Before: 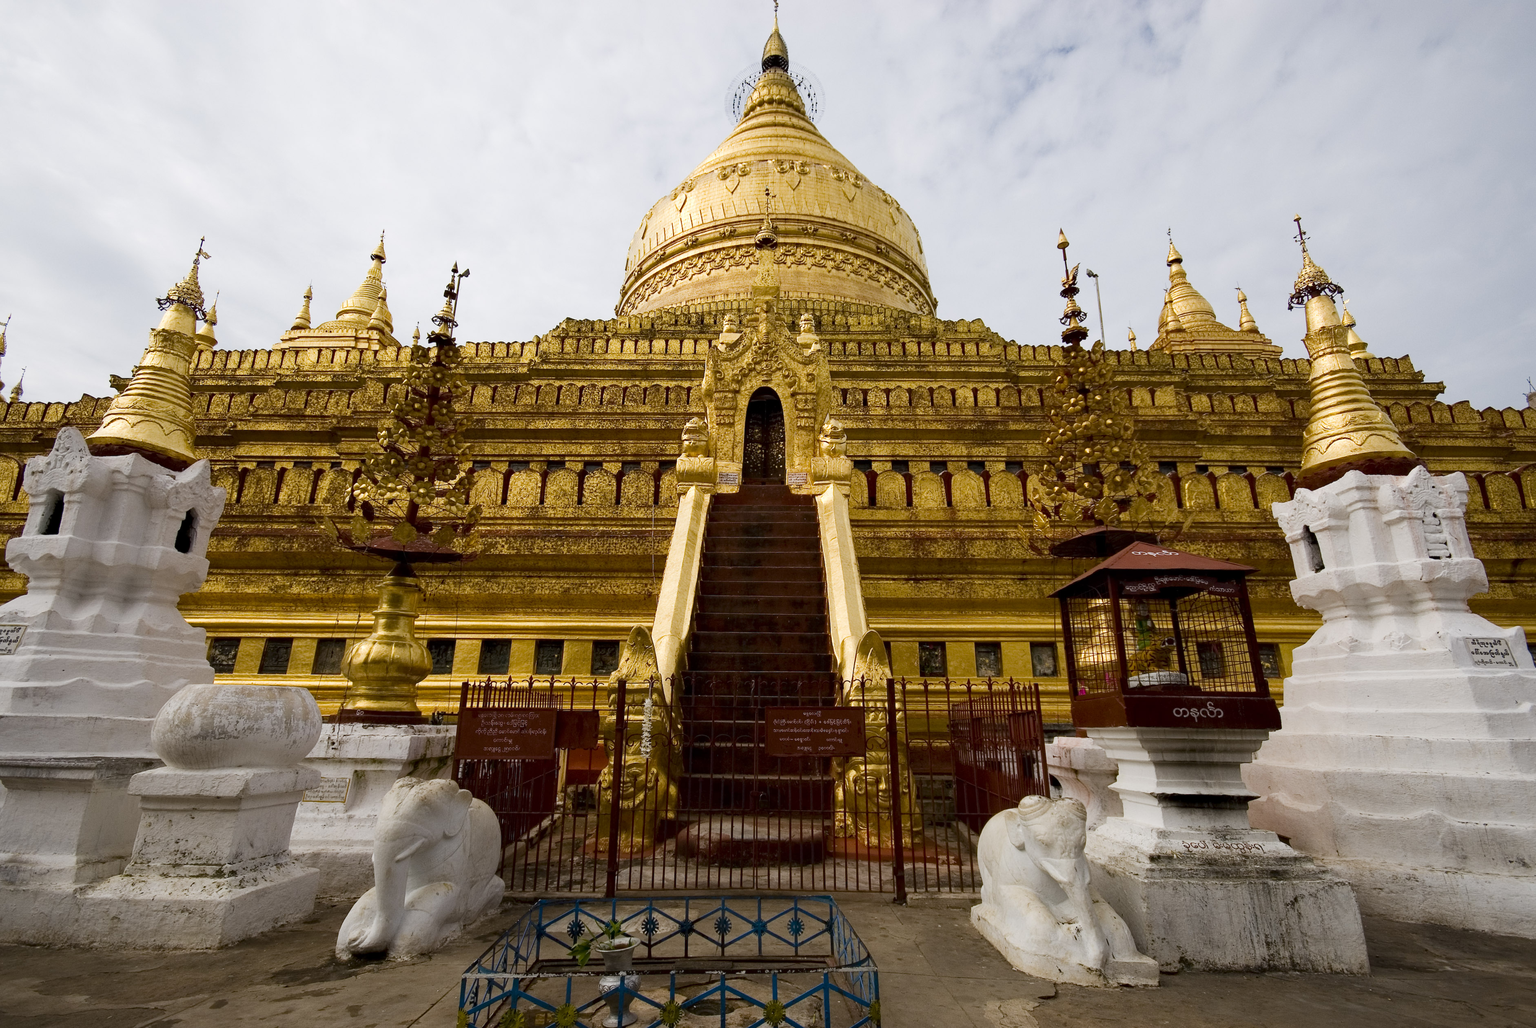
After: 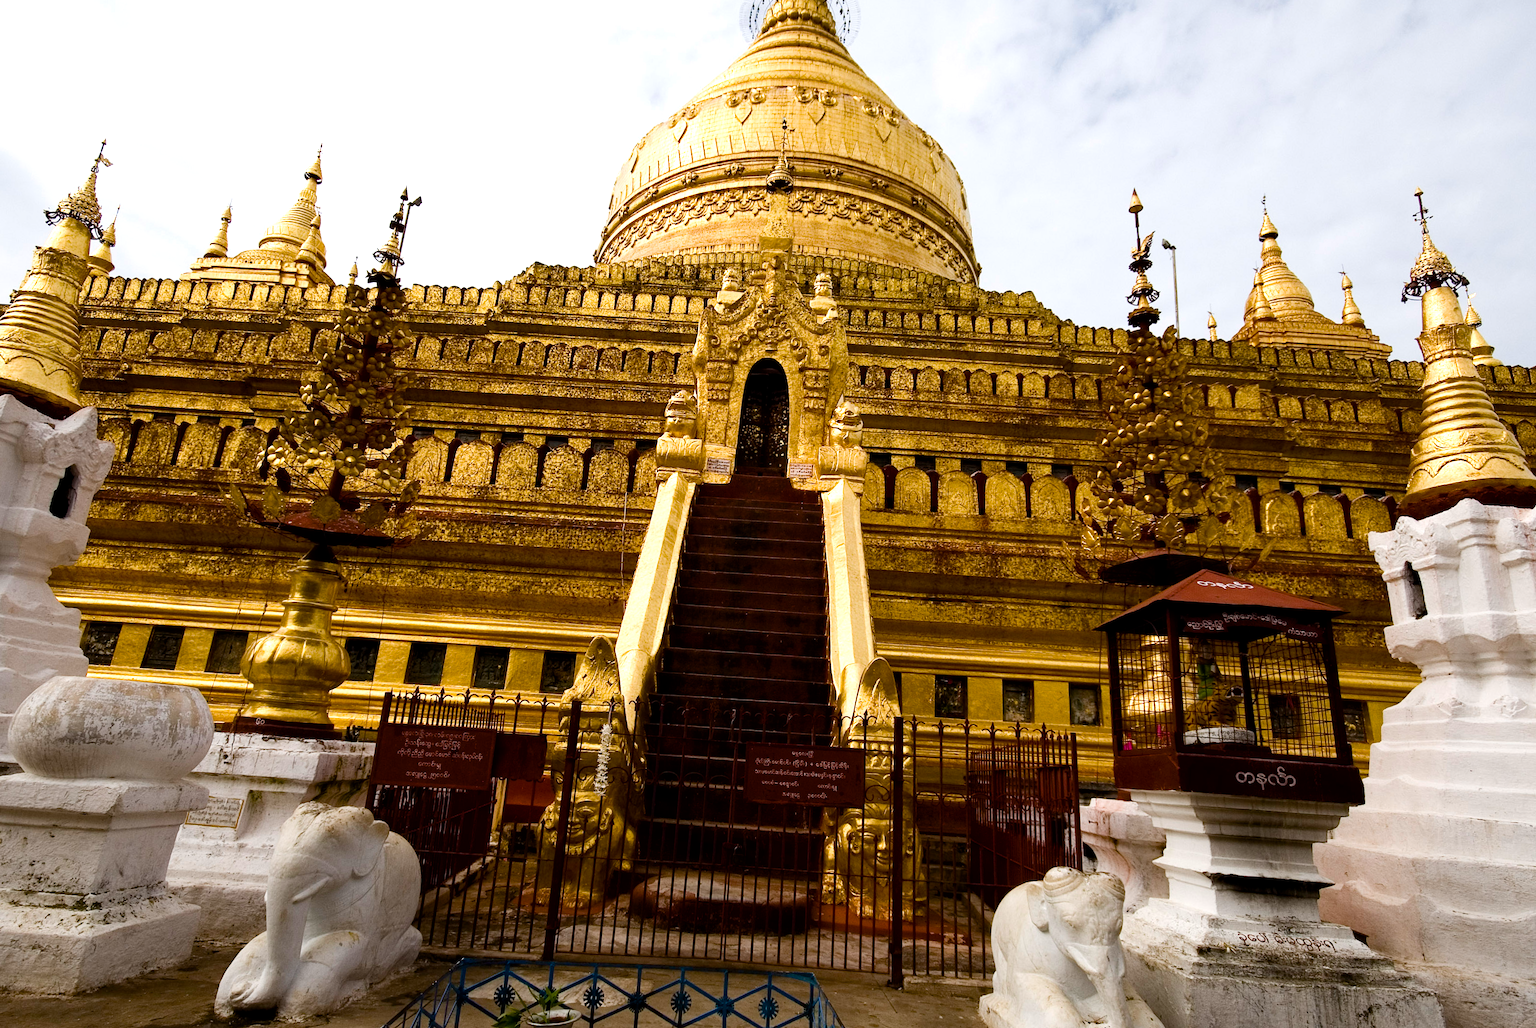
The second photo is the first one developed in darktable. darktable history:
color balance rgb: shadows lift › luminance -20%, power › hue 72.24°, highlights gain › luminance 15%, global offset › hue 171.6°, perceptual saturation grading › global saturation 14.09%, perceptual saturation grading › highlights -25%, perceptual saturation grading › shadows 25%, global vibrance 25%, contrast 10%
crop and rotate: angle -3.27°, left 5.211%, top 5.211%, right 4.607%, bottom 4.607%
